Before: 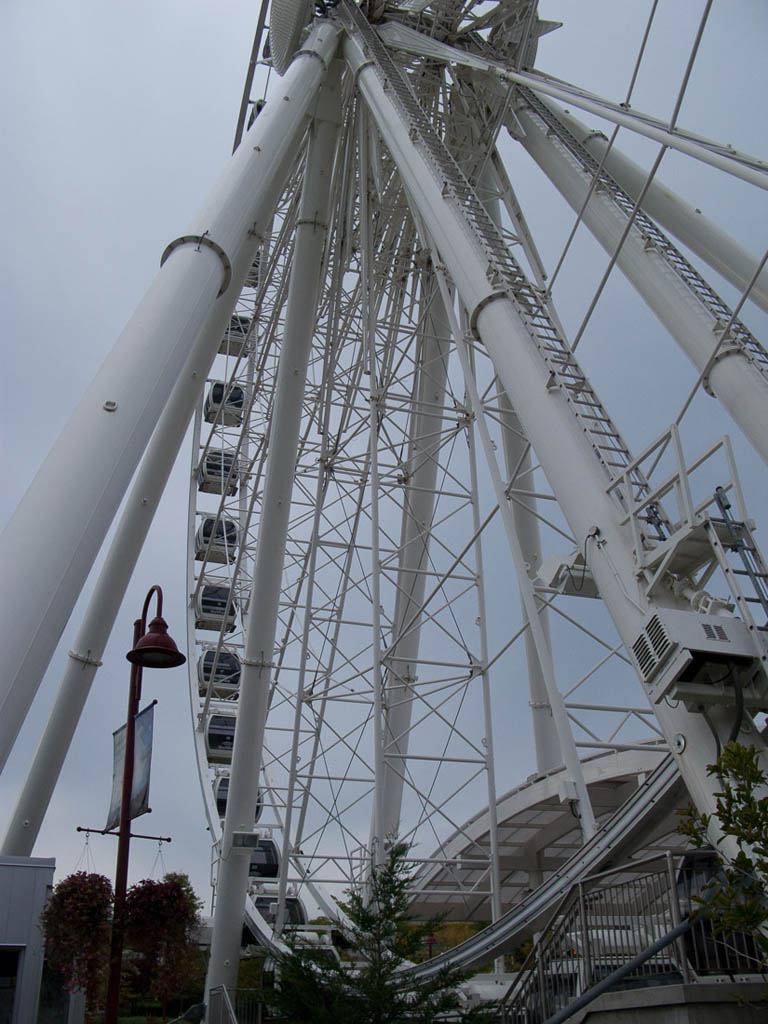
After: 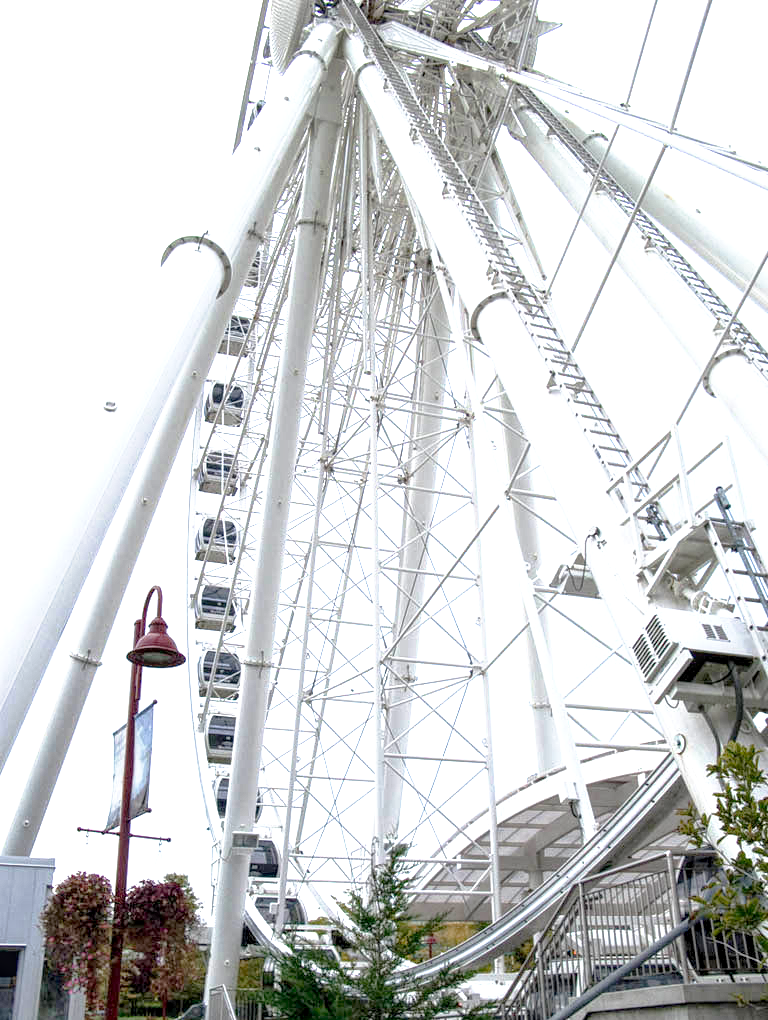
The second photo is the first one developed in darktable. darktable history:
local contrast: detail 144%
exposure: black level correction 0, exposure 2.138 EV, compensate exposure bias true, compensate highlight preservation false
crop: top 0.05%, bottom 0.098%
tone curve: curves: ch0 [(0, 0) (0.003, 0.007) (0.011, 0.011) (0.025, 0.021) (0.044, 0.04) (0.069, 0.07) (0.1, 0.129) (0.136, 0.187) (0.177, 0.254) (0.224, 0.325) (0.277, 0.398) (0.335, 0.461) (0.399, 0.513) (0.468, 0.571) (0.543, 0.624) (0.623, 0.69) (0.709, 0.777) (0.801, 0.86) (0.898, 0.953) (1, 1)], preserve colors none
